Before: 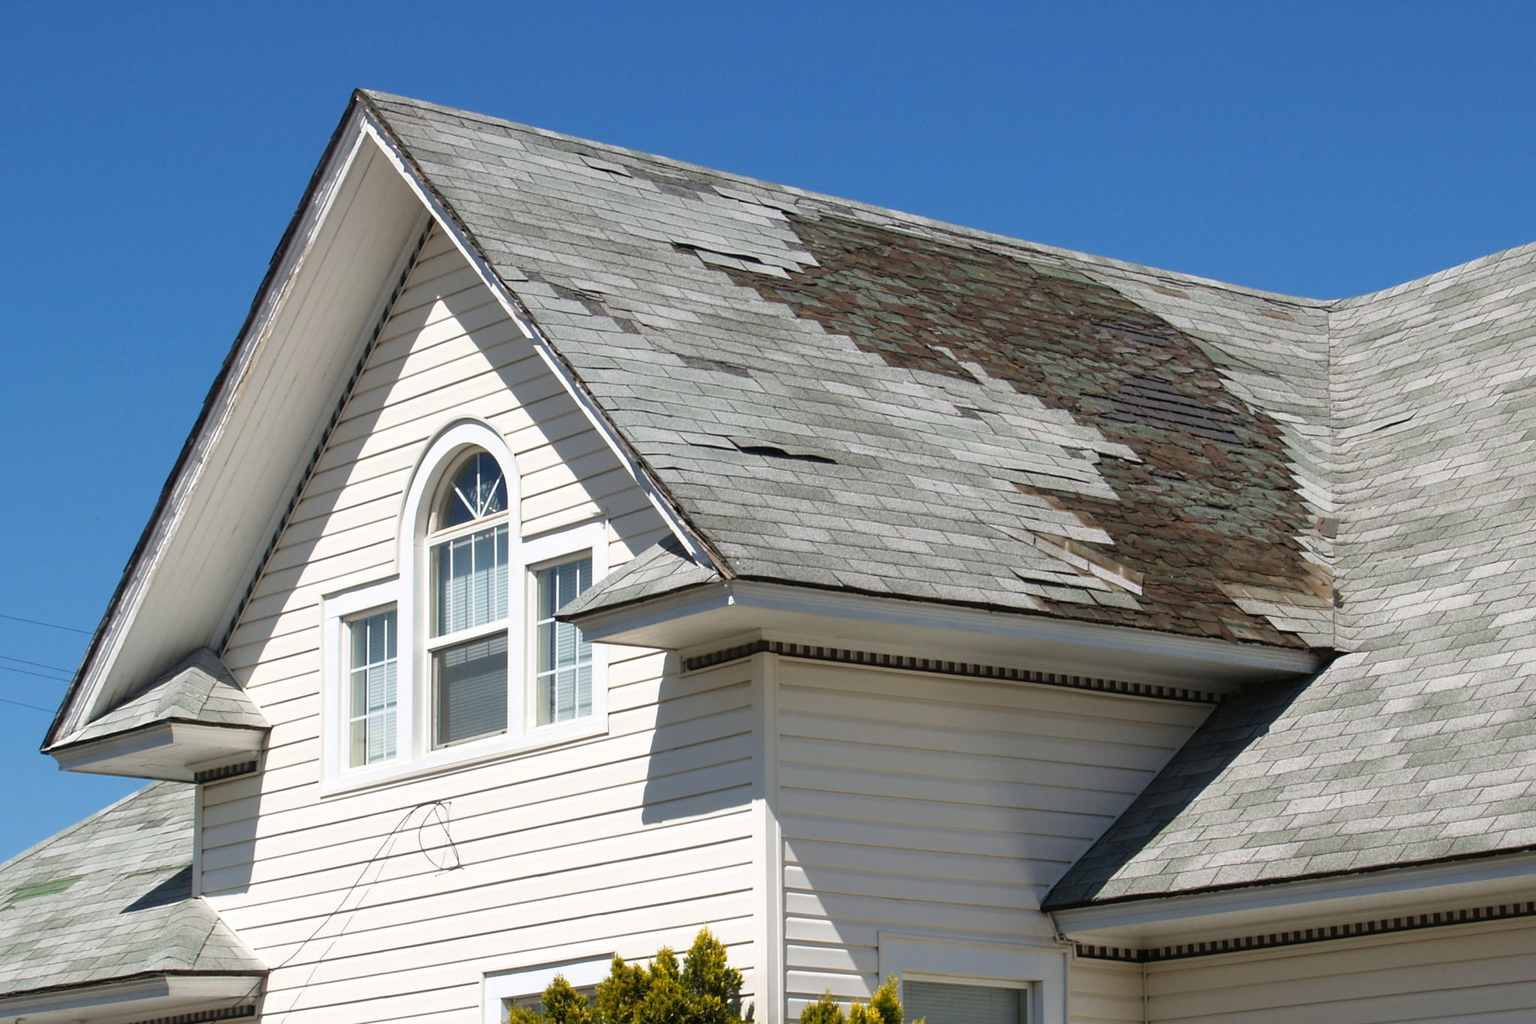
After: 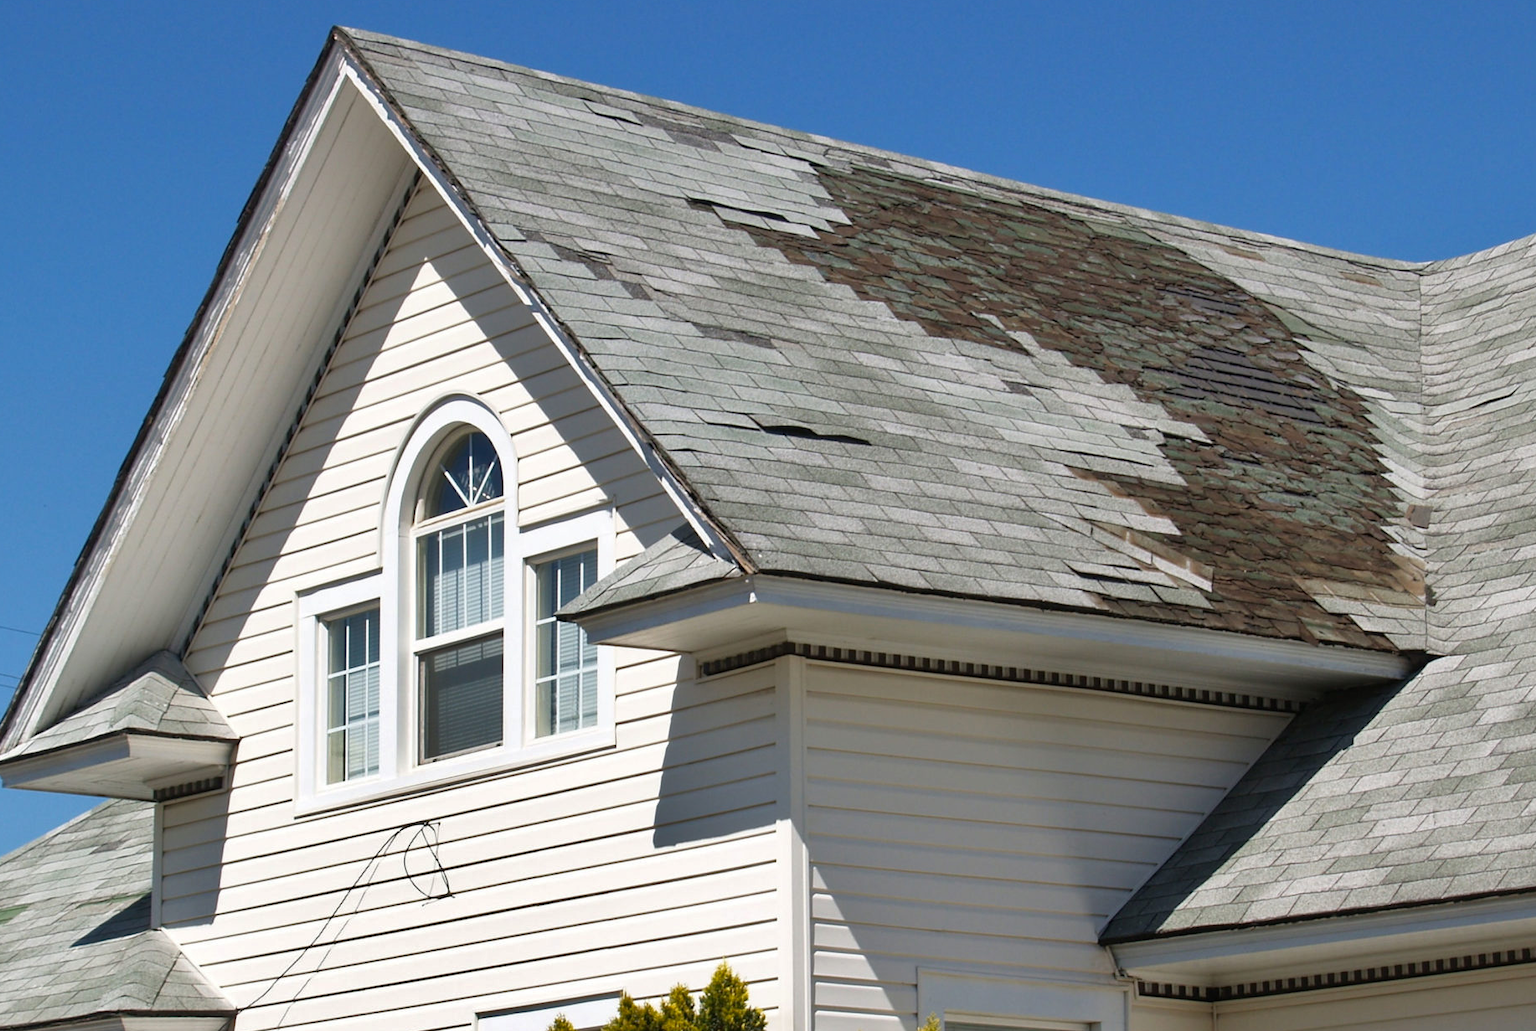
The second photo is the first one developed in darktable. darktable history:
exposure: compensate exposure bias true, compensate highlight preservation false
crop: left 3.72%, top 6.394%, right 6.715%, bottom 3.297%
shadows and highlights: soften with gaussian
